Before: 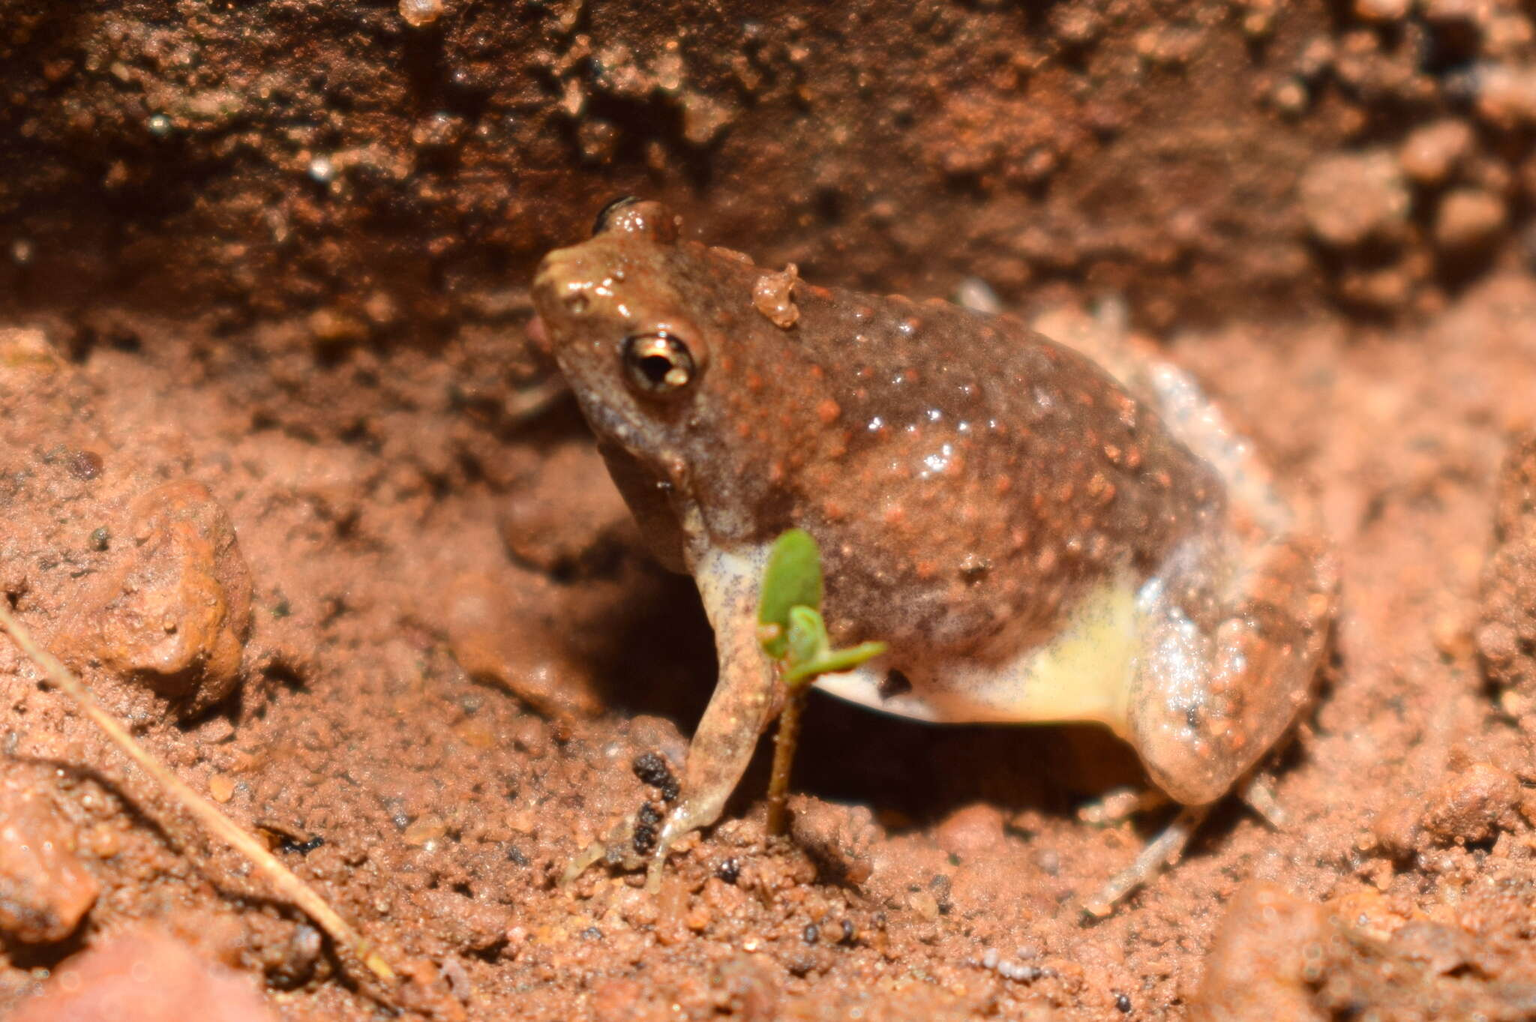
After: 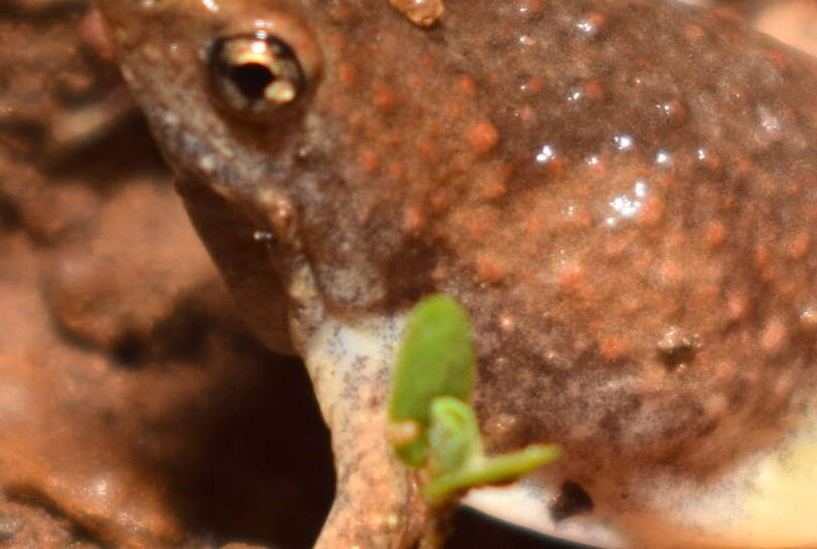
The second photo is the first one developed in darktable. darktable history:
crop: left 30.389%, top 30.181%, right 29.692%, bottom 29.474%
